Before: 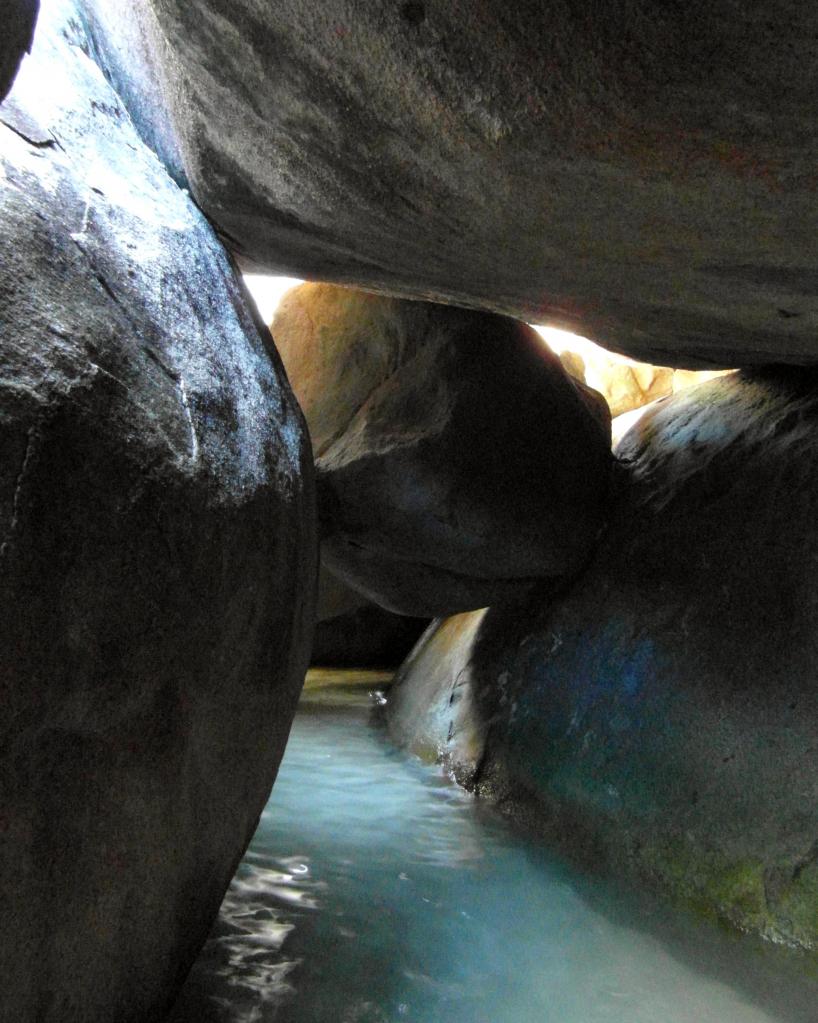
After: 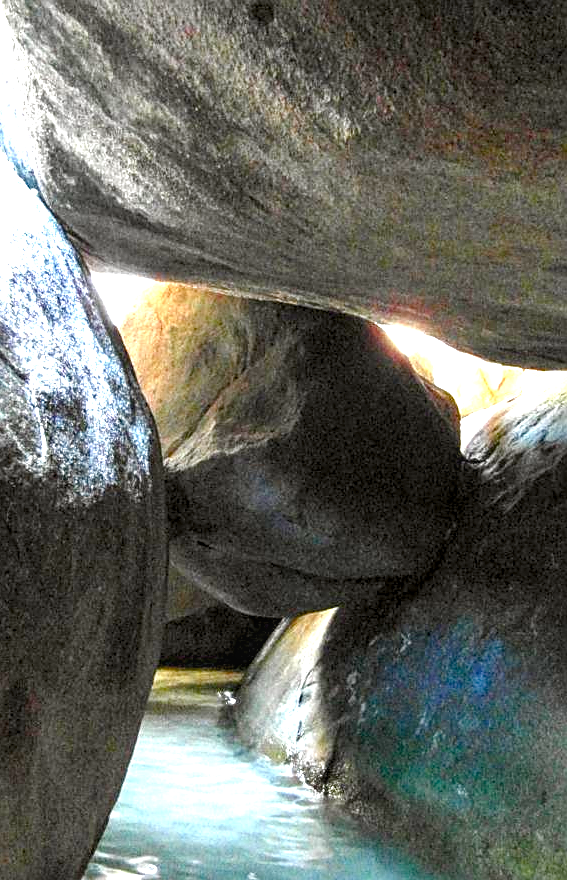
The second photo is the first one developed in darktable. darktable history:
crop: left 18.479%, right 12.2%, bottom 13.971%
sharpen: on, module defaults
local contrast: on, module defaults
rotate and perspective: crop left 0, crop top 0
color balance rgb: perceptual saturation grading › global saturation 20%, perceptual saturation grading › highlights -25%, perceptual saturation grading › shadows 50%, global vibrance -25%
exposure: black level correction 0.001, exposure 1.646 EV, compensate exposure bias true, compensate highlight preservation false
